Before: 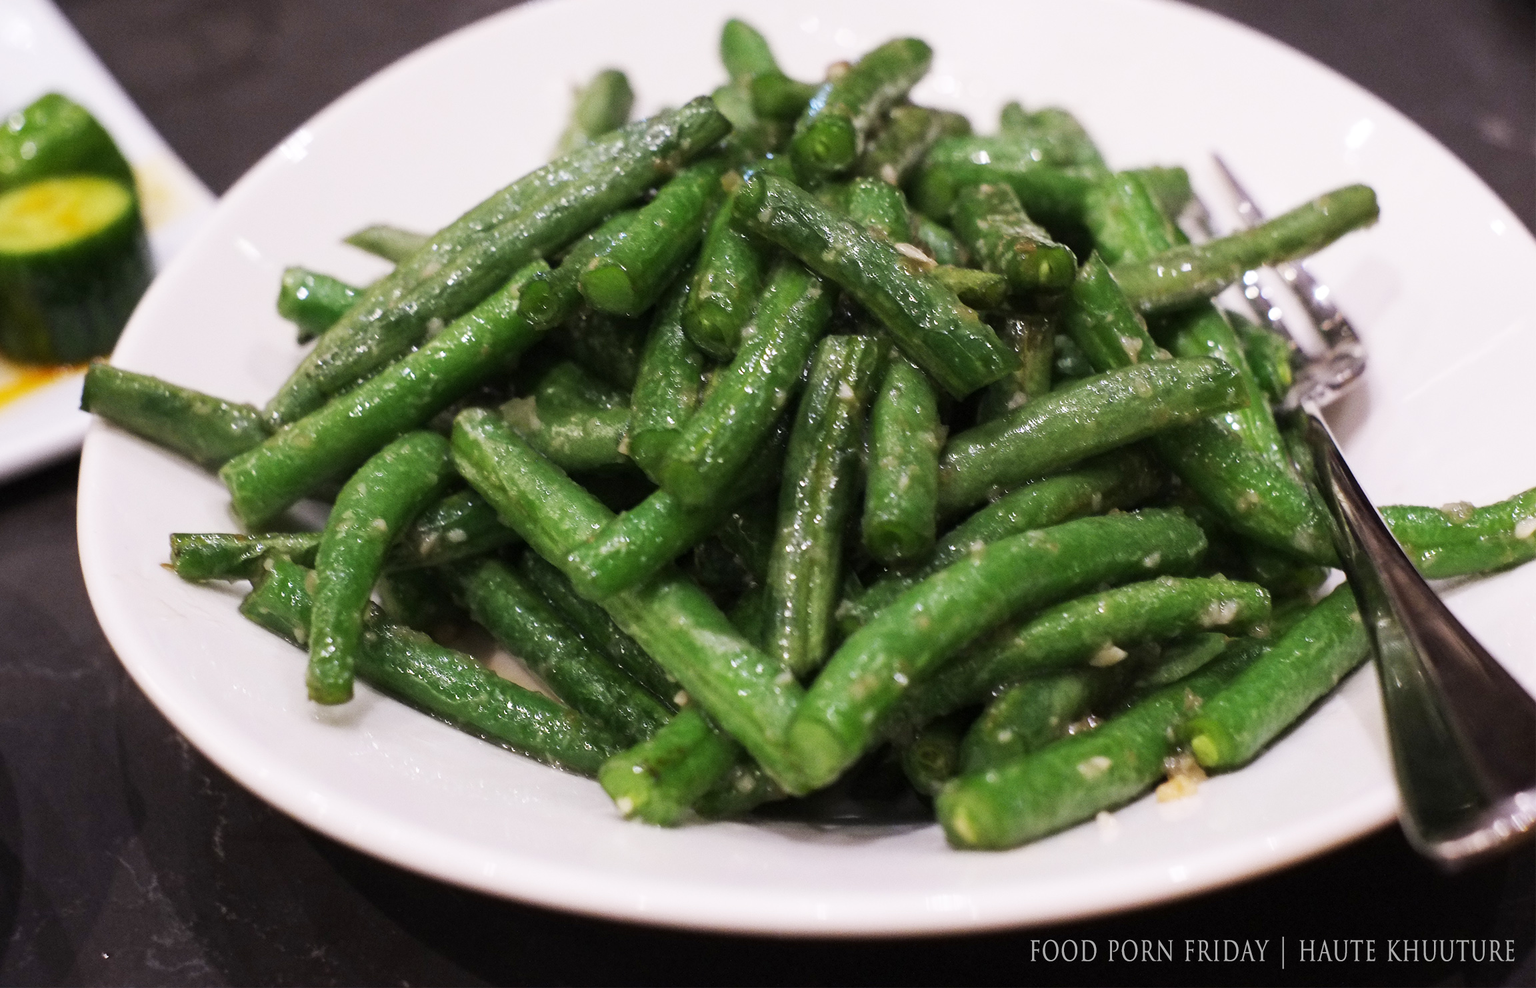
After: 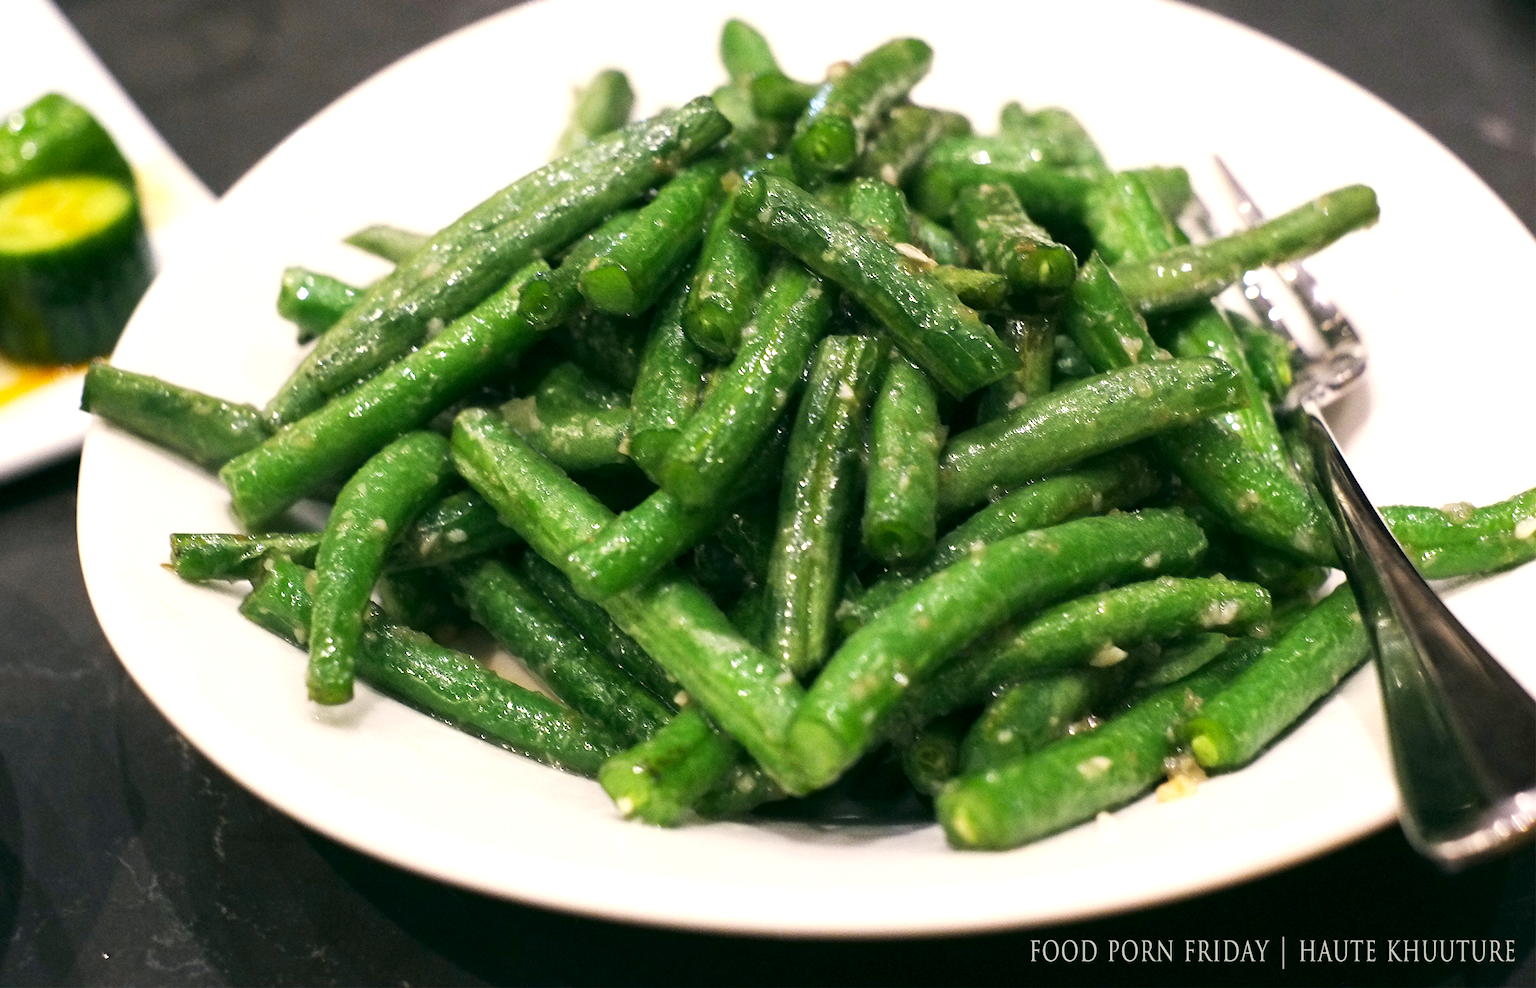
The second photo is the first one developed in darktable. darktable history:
exposure: black level correction 0.001, exposure 0.5 EV, compensate exposure bias true, compensate highlight preservation false
color correction: highlights a* -0.482, highlights b* 9.48, shadows a* -9.48, shadows b* 0.803
